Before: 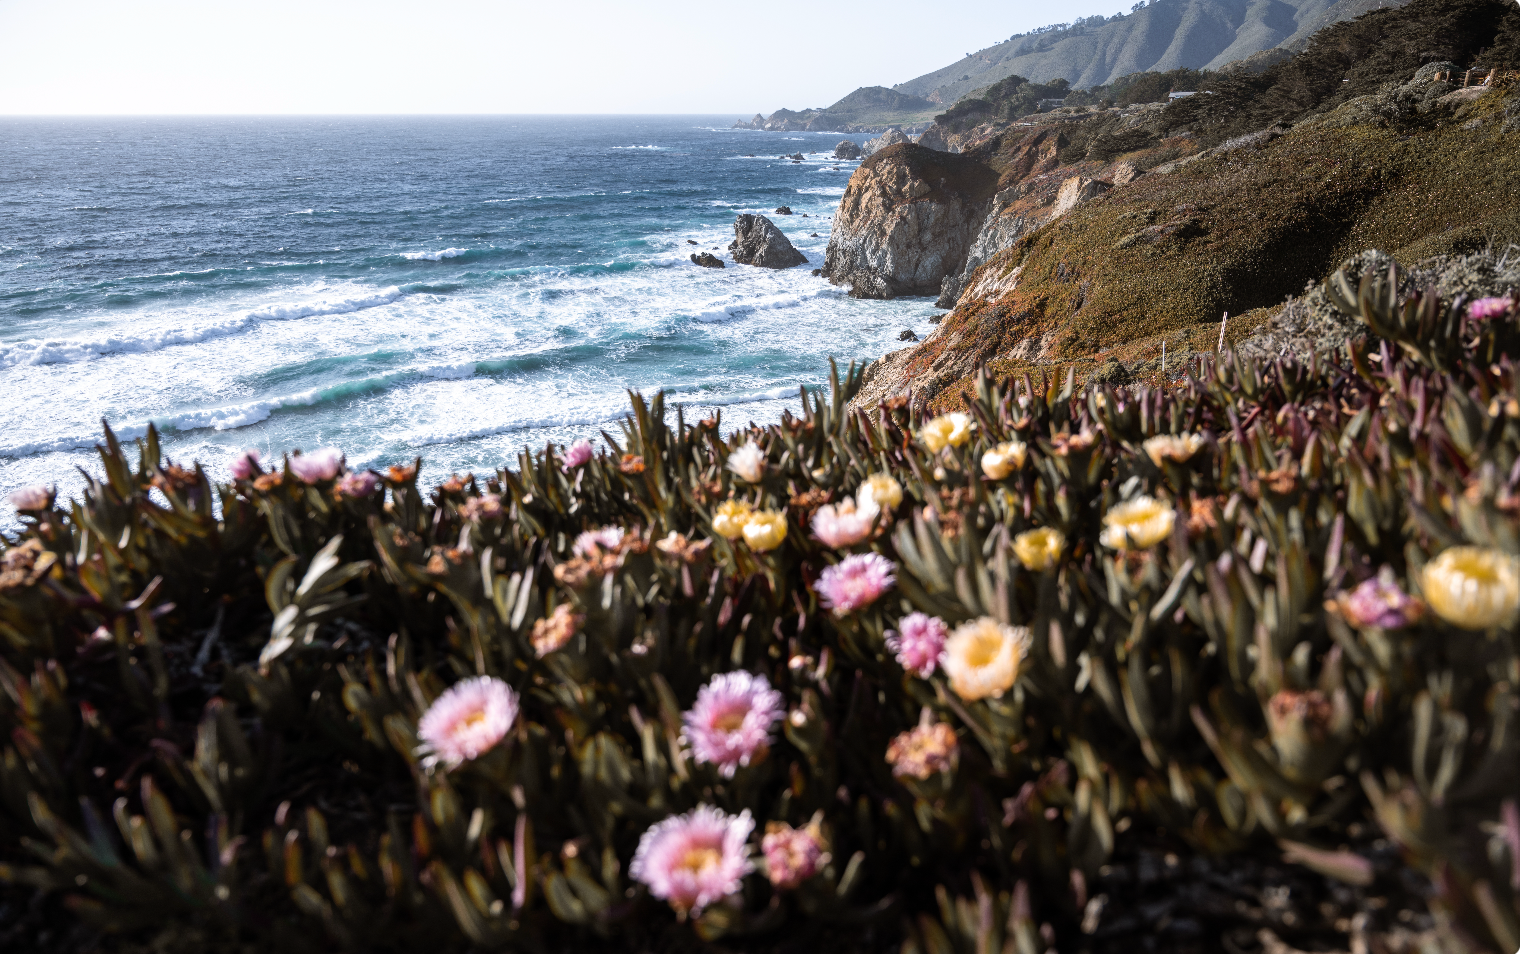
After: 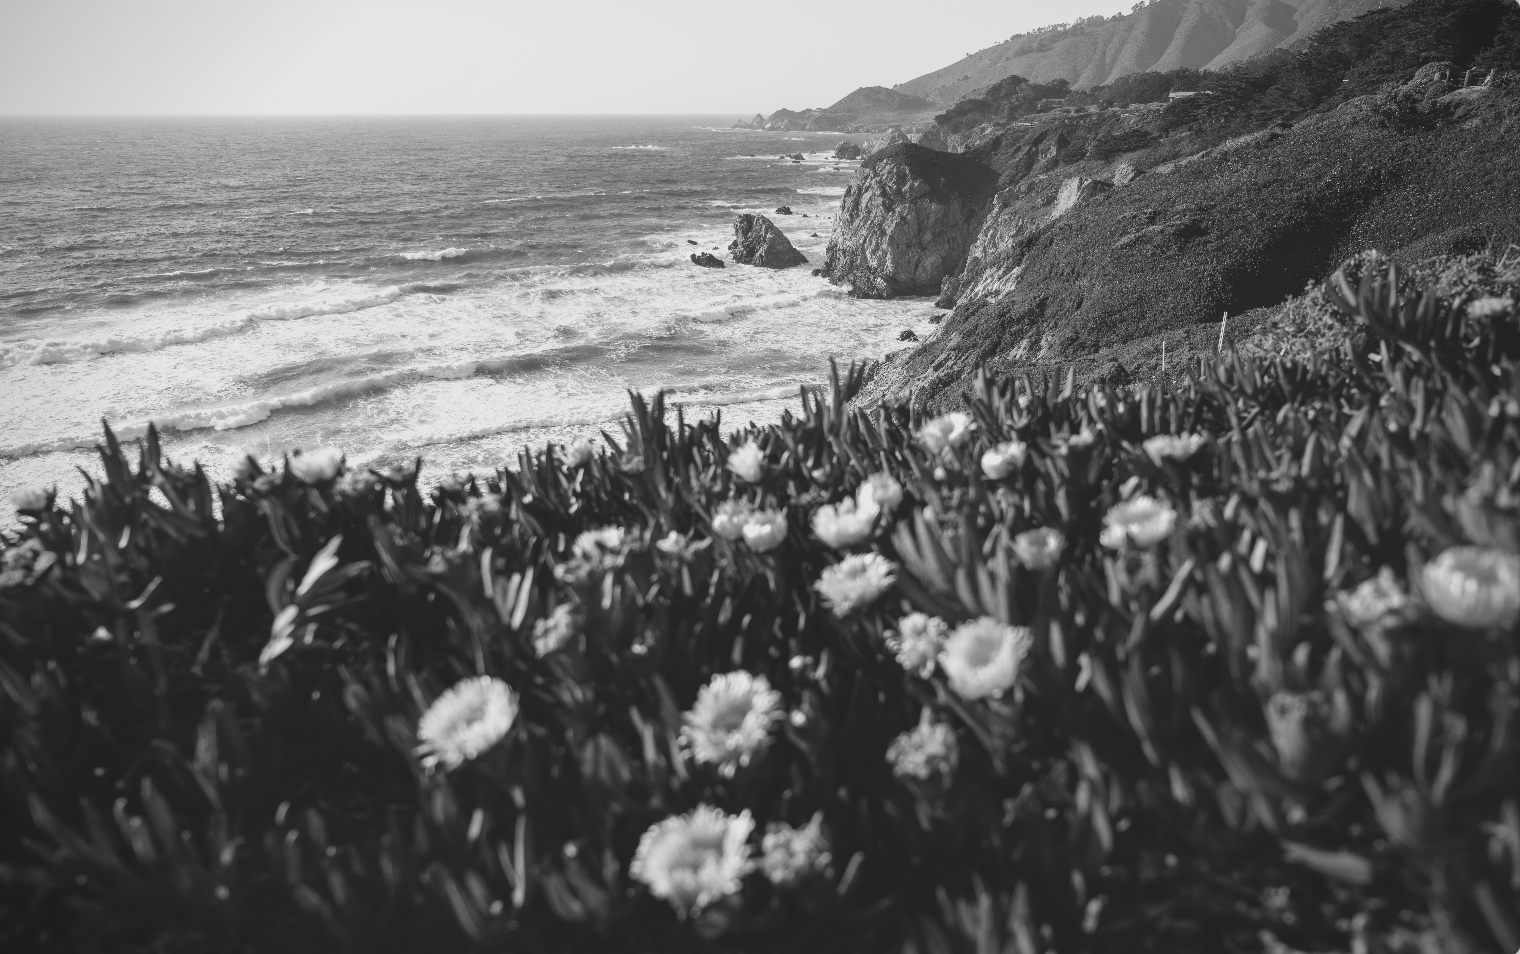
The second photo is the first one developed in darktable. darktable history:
color calibration: output gray [0.246, 0.254, 0.501, 0], gray › normalize channels true, illuminant same as pipeline (D50), adaptation XYZ, x 0.346, y 0.359, gamut compression 0
color balance: lift [1.01, 1, 1, 1], gamma [1.097, 1, 1, 1], gain [0.85, 1, 1, 1]
vignetting: fall-off radius 60.65%
